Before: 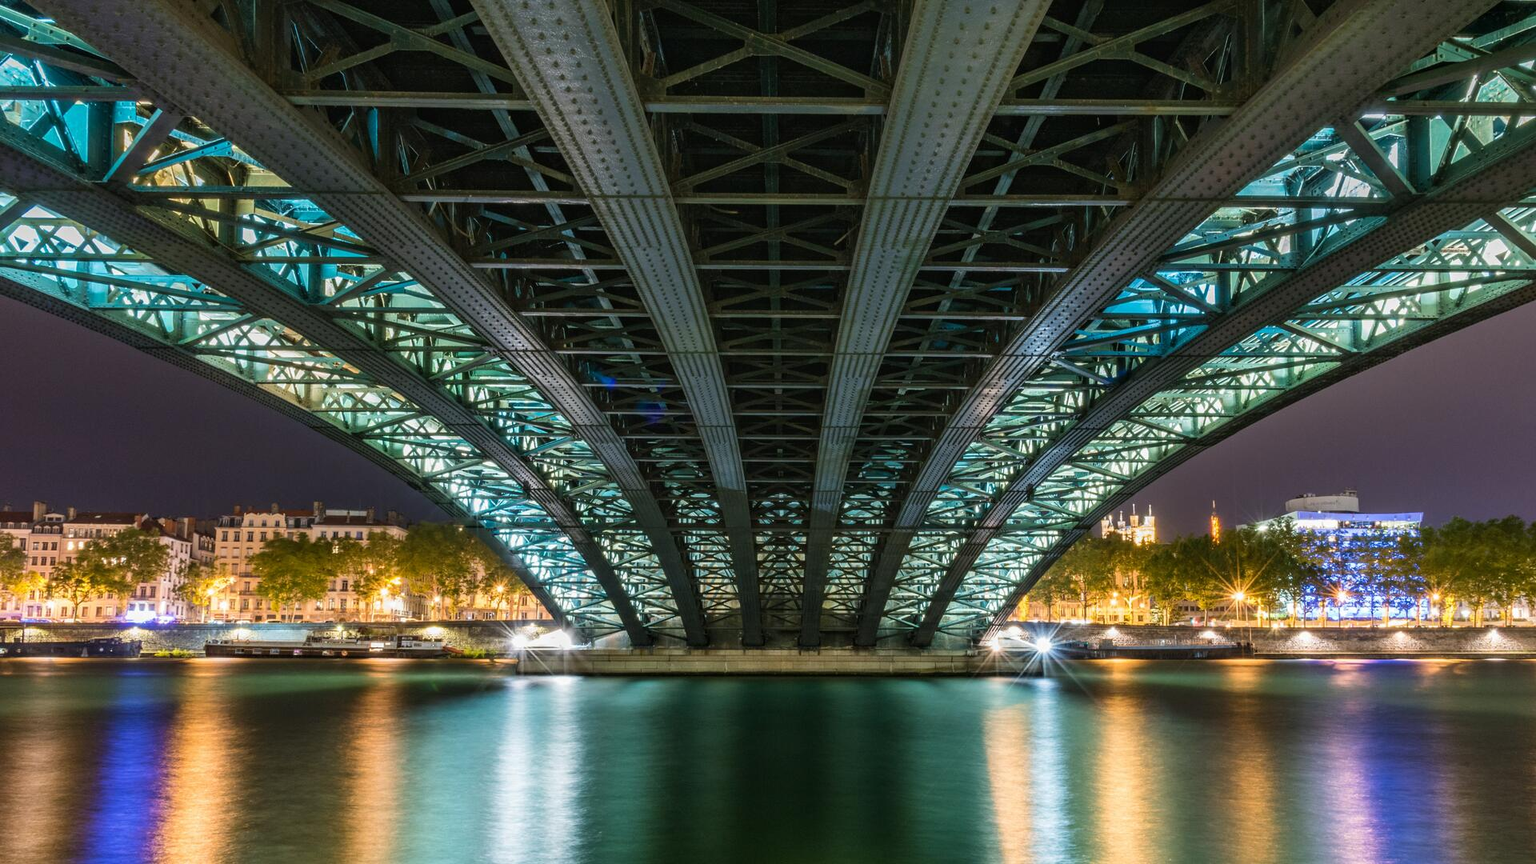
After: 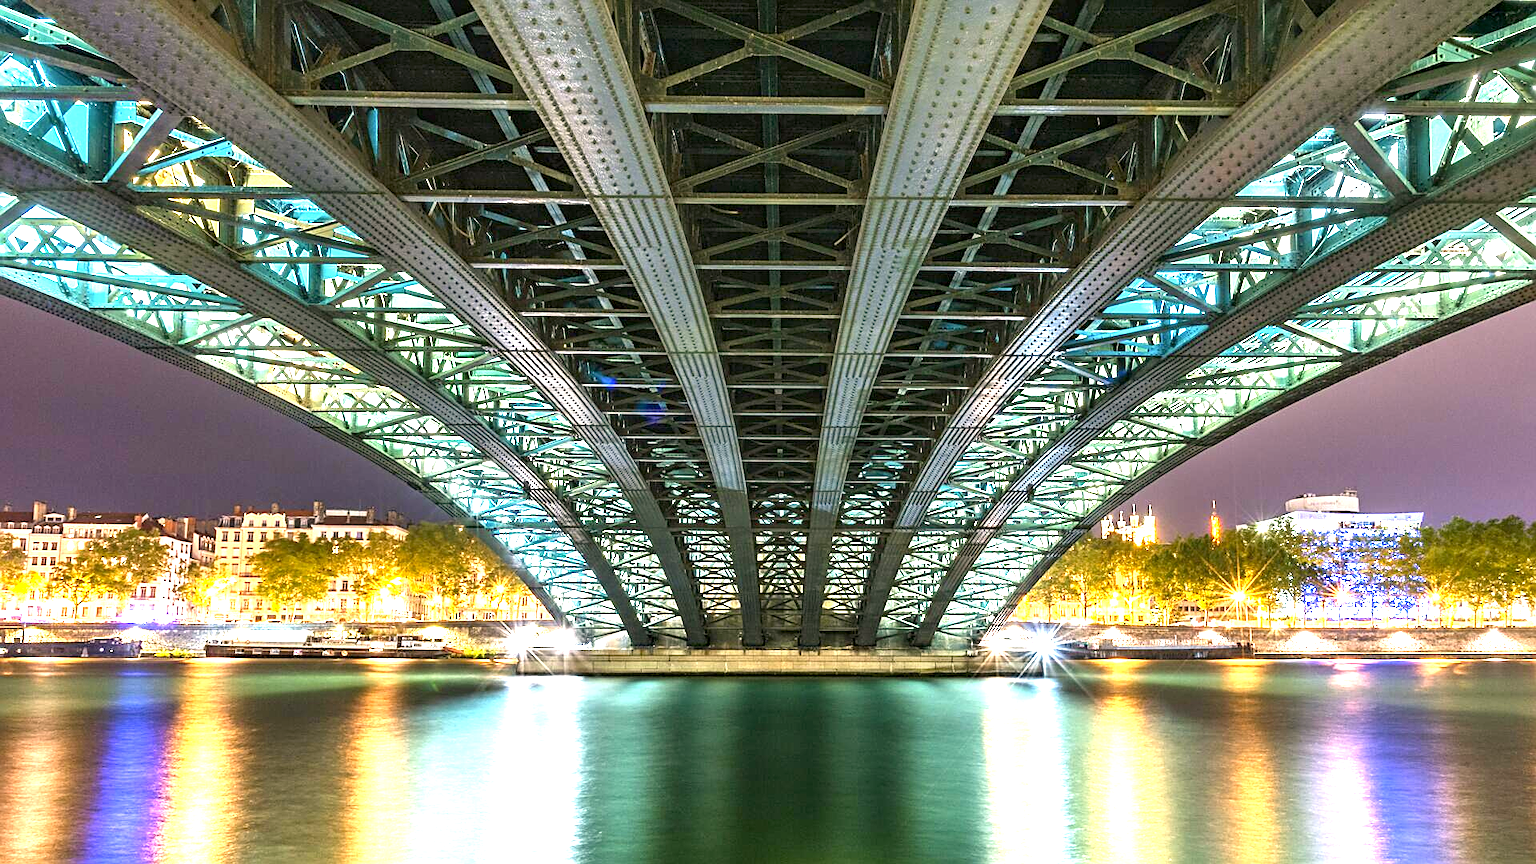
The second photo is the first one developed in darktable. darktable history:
sharpen: on, module defaults
color correction: highlights a* 5.82, highlights b* 4.83
exposure: black level correction 0.001, exposure 1.865 EV, compensate highlight preservation false
